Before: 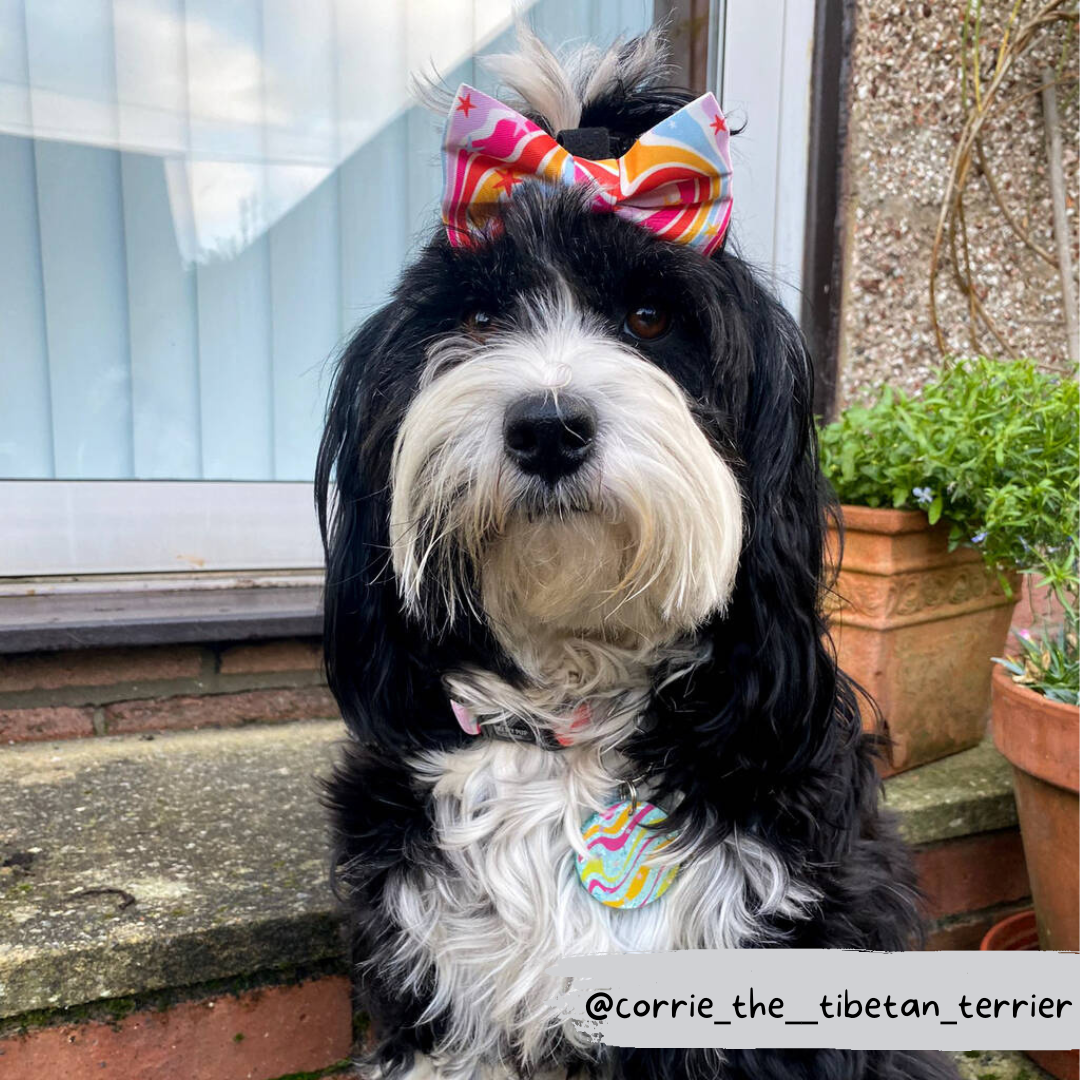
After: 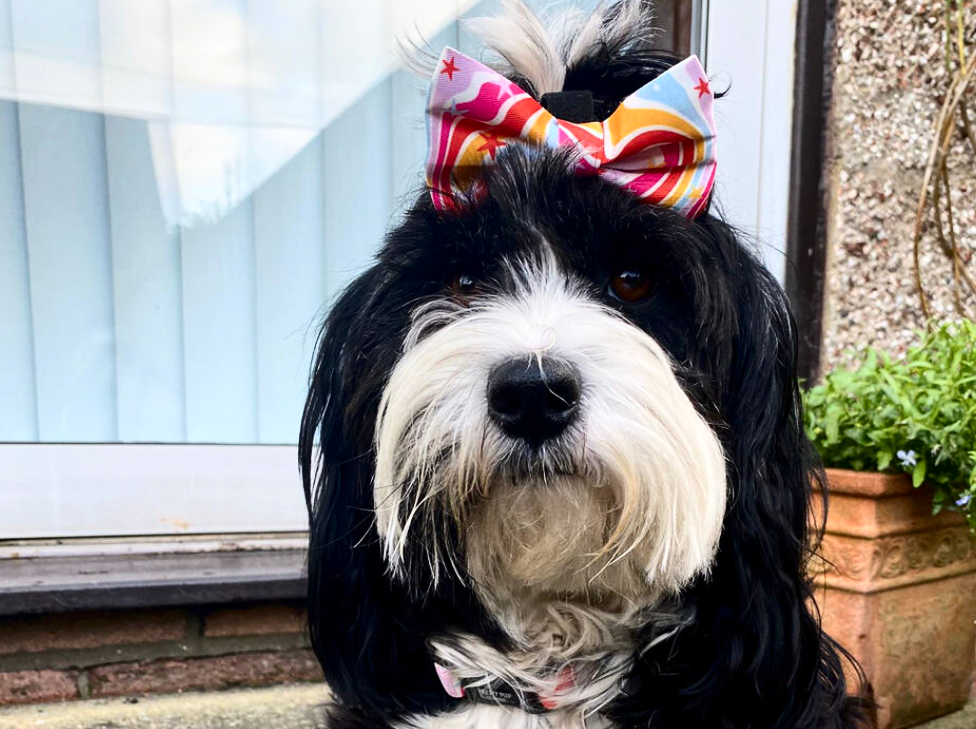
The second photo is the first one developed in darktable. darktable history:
contrast brightness saturation: contrast 0.28
crop: left 1.509%, top 3.452%, right 7.696%, bottom 28.452%
